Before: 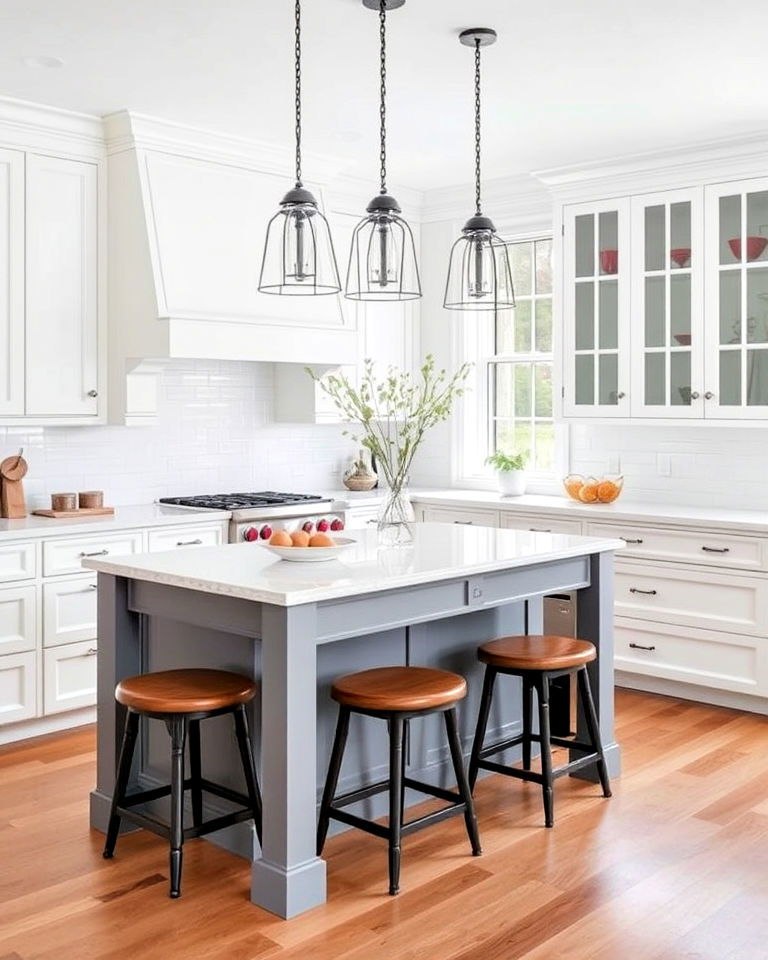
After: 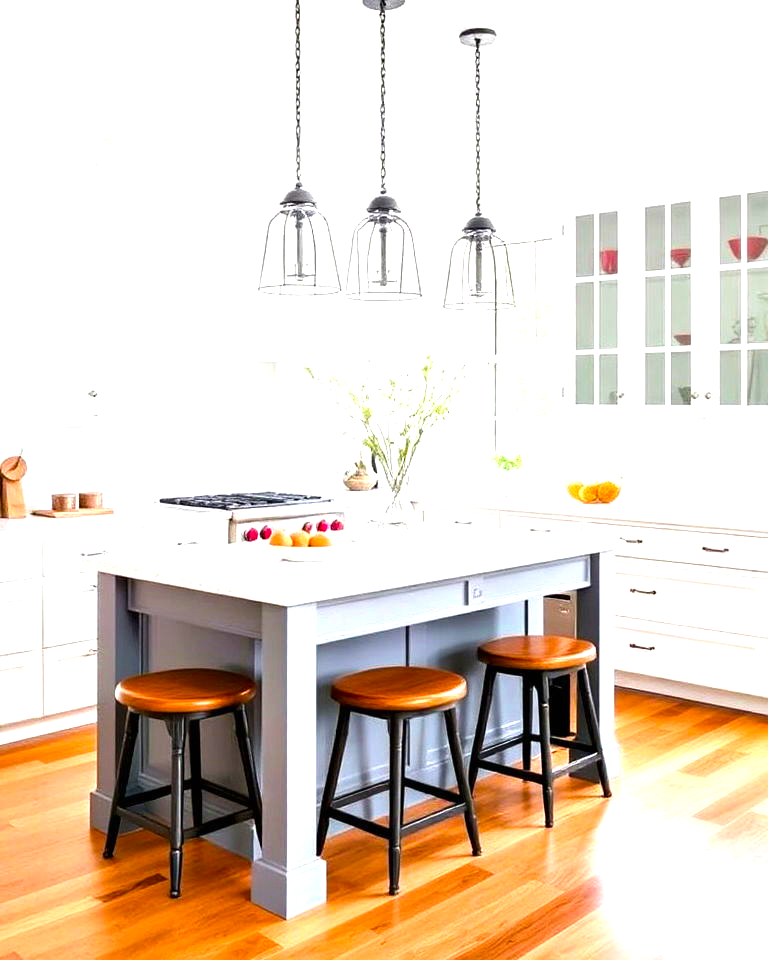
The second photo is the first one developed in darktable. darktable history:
exposure: black level correction 0, exposure 1.107 EV, compensate highlight preservation false
color balance rgb: shadows lift › chroma 0.813%, shadows lift › hue 115.36°, perceptual saturation grading › global saturation 36.953%, global vibrance 20%
contrast brightness saturation: brightness -0.098
